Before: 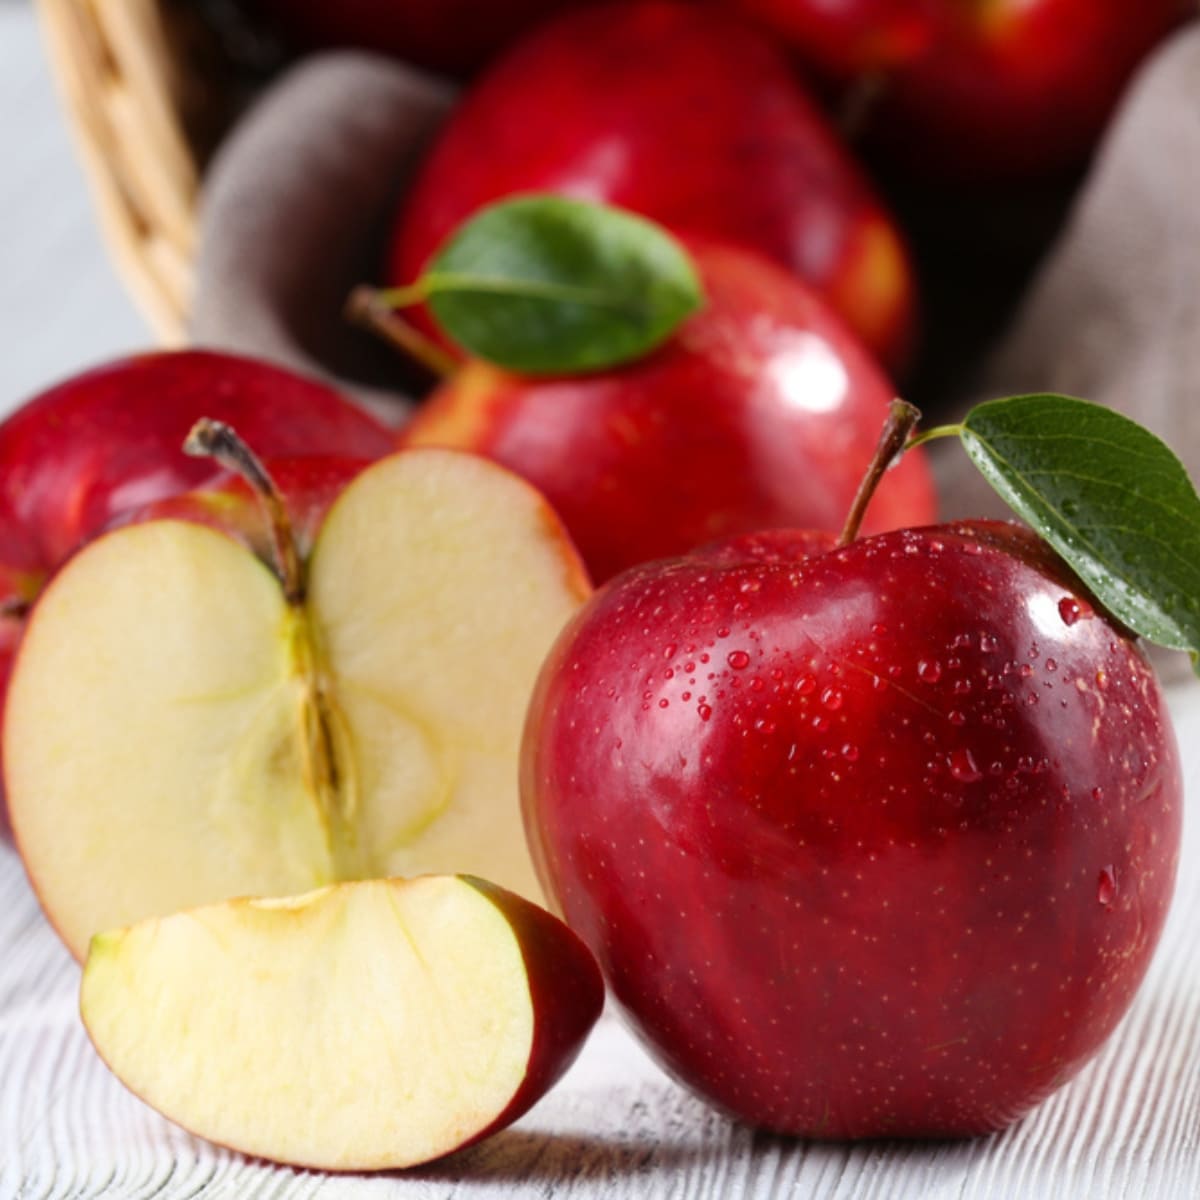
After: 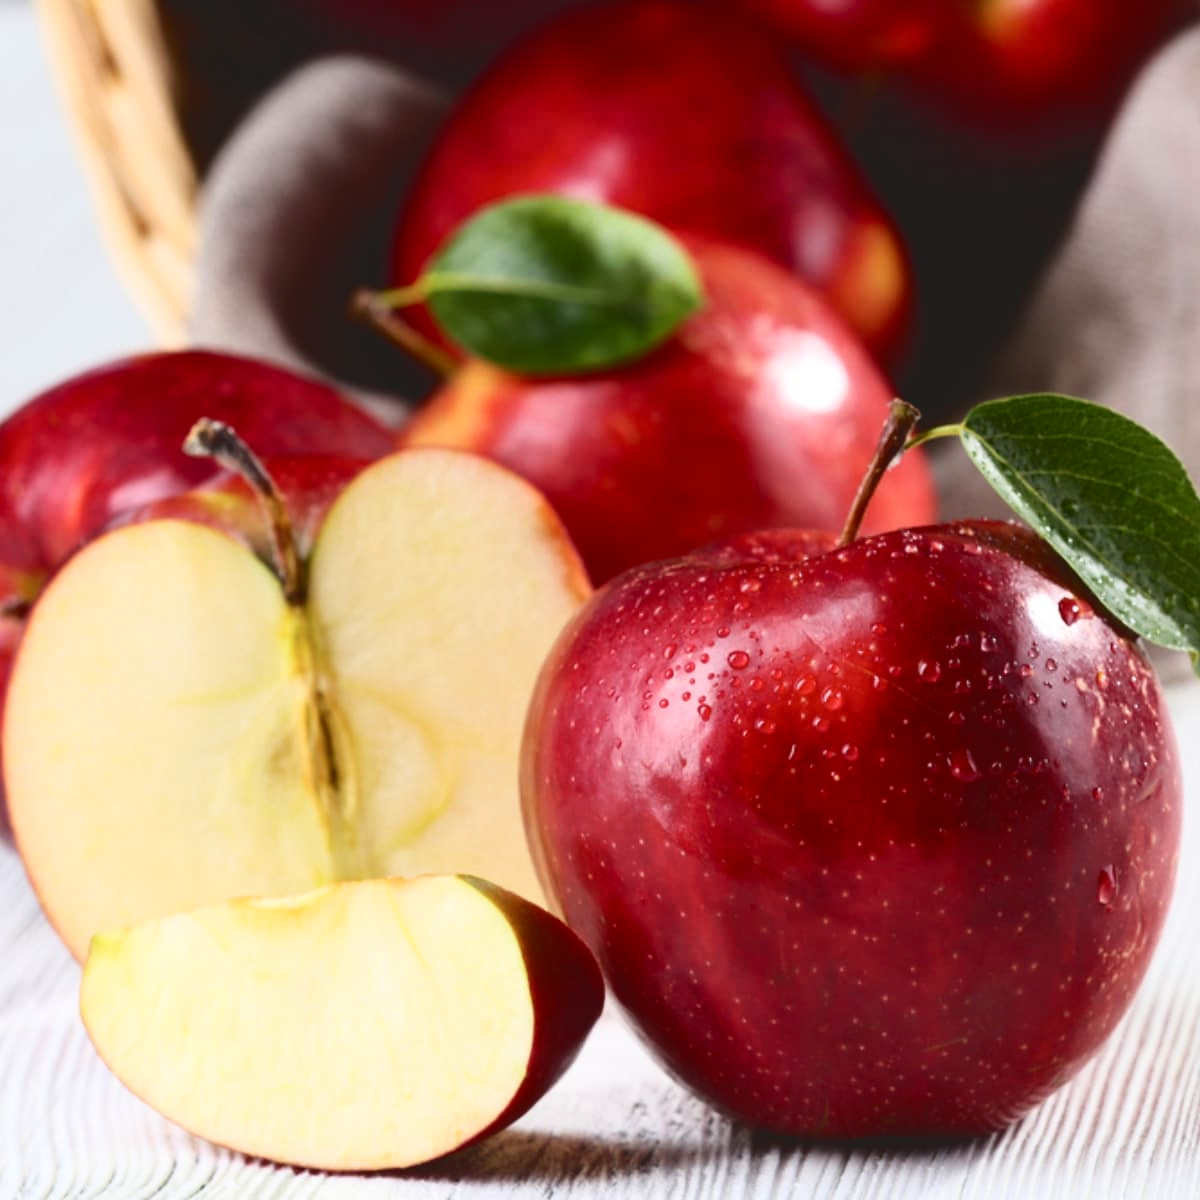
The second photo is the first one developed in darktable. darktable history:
tone curve: curves: ch0 [(0, 0) (0.003, 0.108) (0.011, 0.108) (0.025, 0.108) (0.044, 0.113) (0.069, 0.113) (0.1, 0.121) (0.136, 0.136) (0.177, 0.16) (0.224, 0.192) (0.277, 0.246) (0.335, 0.324) (0.399, 0.419) (0.468, 0.518) (0.543, 0.622) (0.623, 0.721) (0.709, 0.815) (0.801, 0.893) (0.898, 0.949) (1, 1)], color space Lab, independent channels, preserve colors none
